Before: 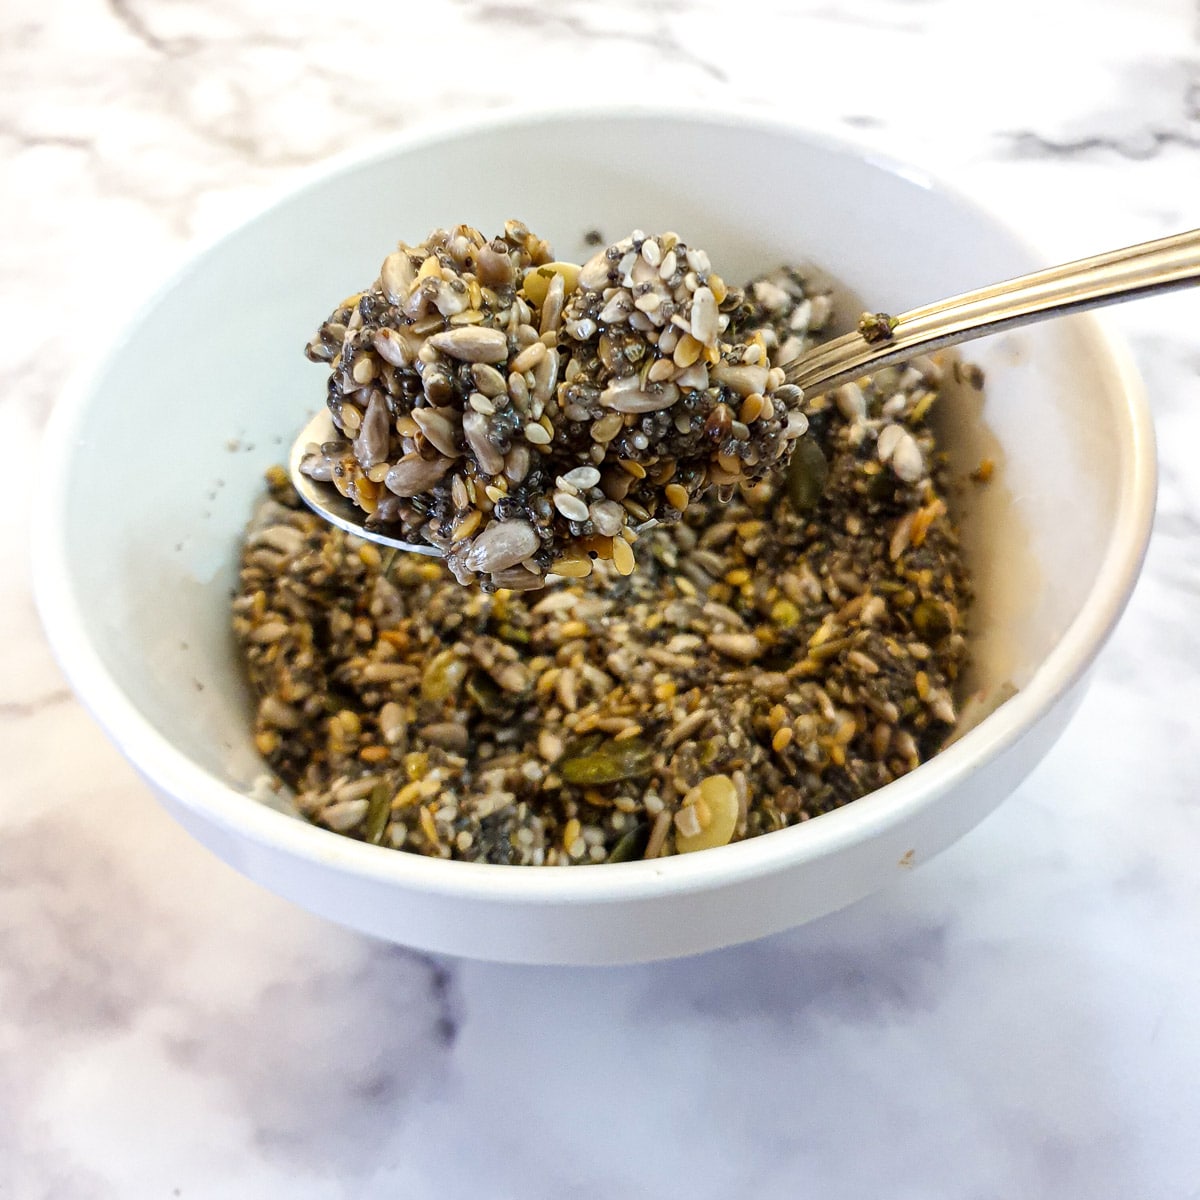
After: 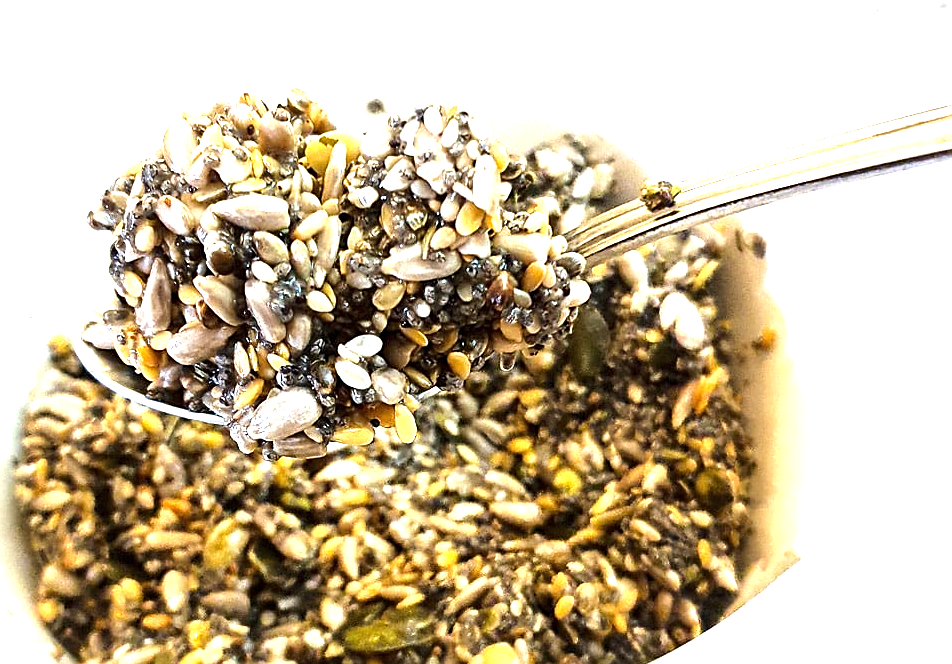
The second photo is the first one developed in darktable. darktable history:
crop: left 18.24%, top 11.069%, right 2.363%, bottom 33.584%
exposure: black level correction 0, exposure 1.097 EV, compensate exposure bias true, compensate highlight preservation false
tone equalizer: -8 EV -0.43 EV, -7 EV -0.388 EV, -6 EV -0.371 EV, -5 EV -0.244 EV, -3 EV 0.255 EV, -2 EV 0.307 EV, -1 EV 0.406 EV, +0 EV 0.392 EV, edges refinement/feathering 500, mask exposure compensation -1.57 EV, preserve details no
sharpen: on, module defaults
